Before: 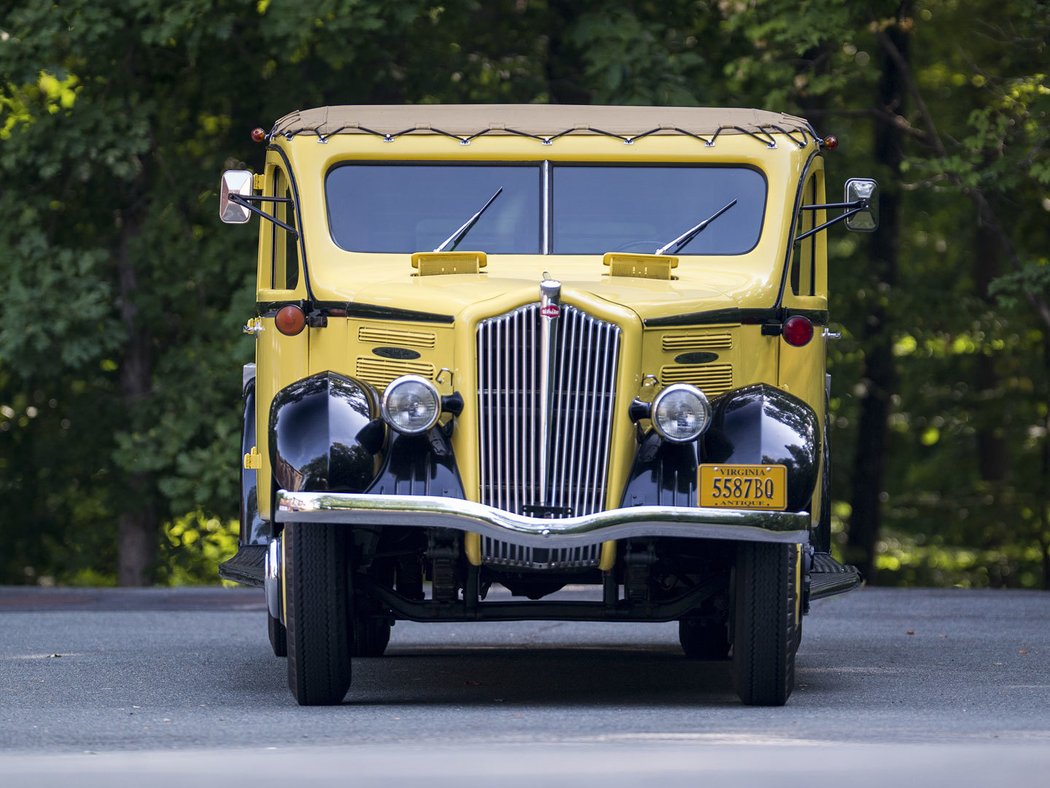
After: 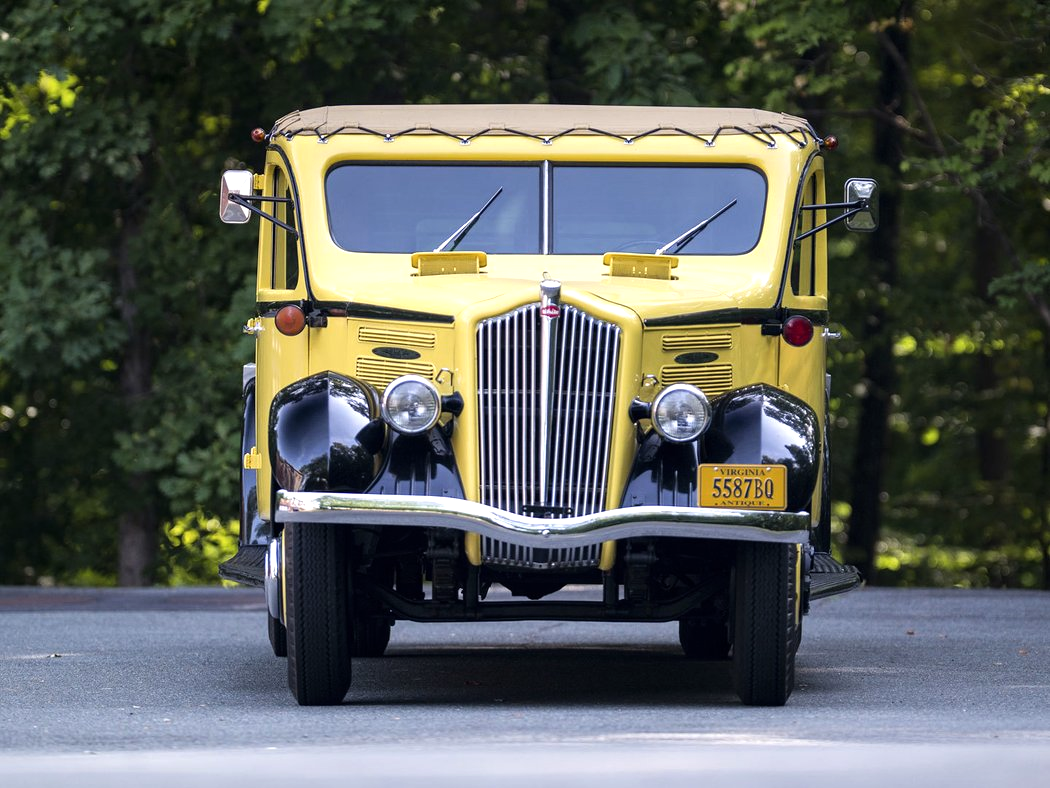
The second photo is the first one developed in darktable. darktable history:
tone equalizer: -8 EV -0.437 EV, -7 EV -0.413 EV, -6 EV -0.333 EV, -5 EV -0.229 EV, -3 EV 0.23 EV, -2 EV 0.334 EV, -1 EV 0.393 EV, +0 EV 0.391 EV
